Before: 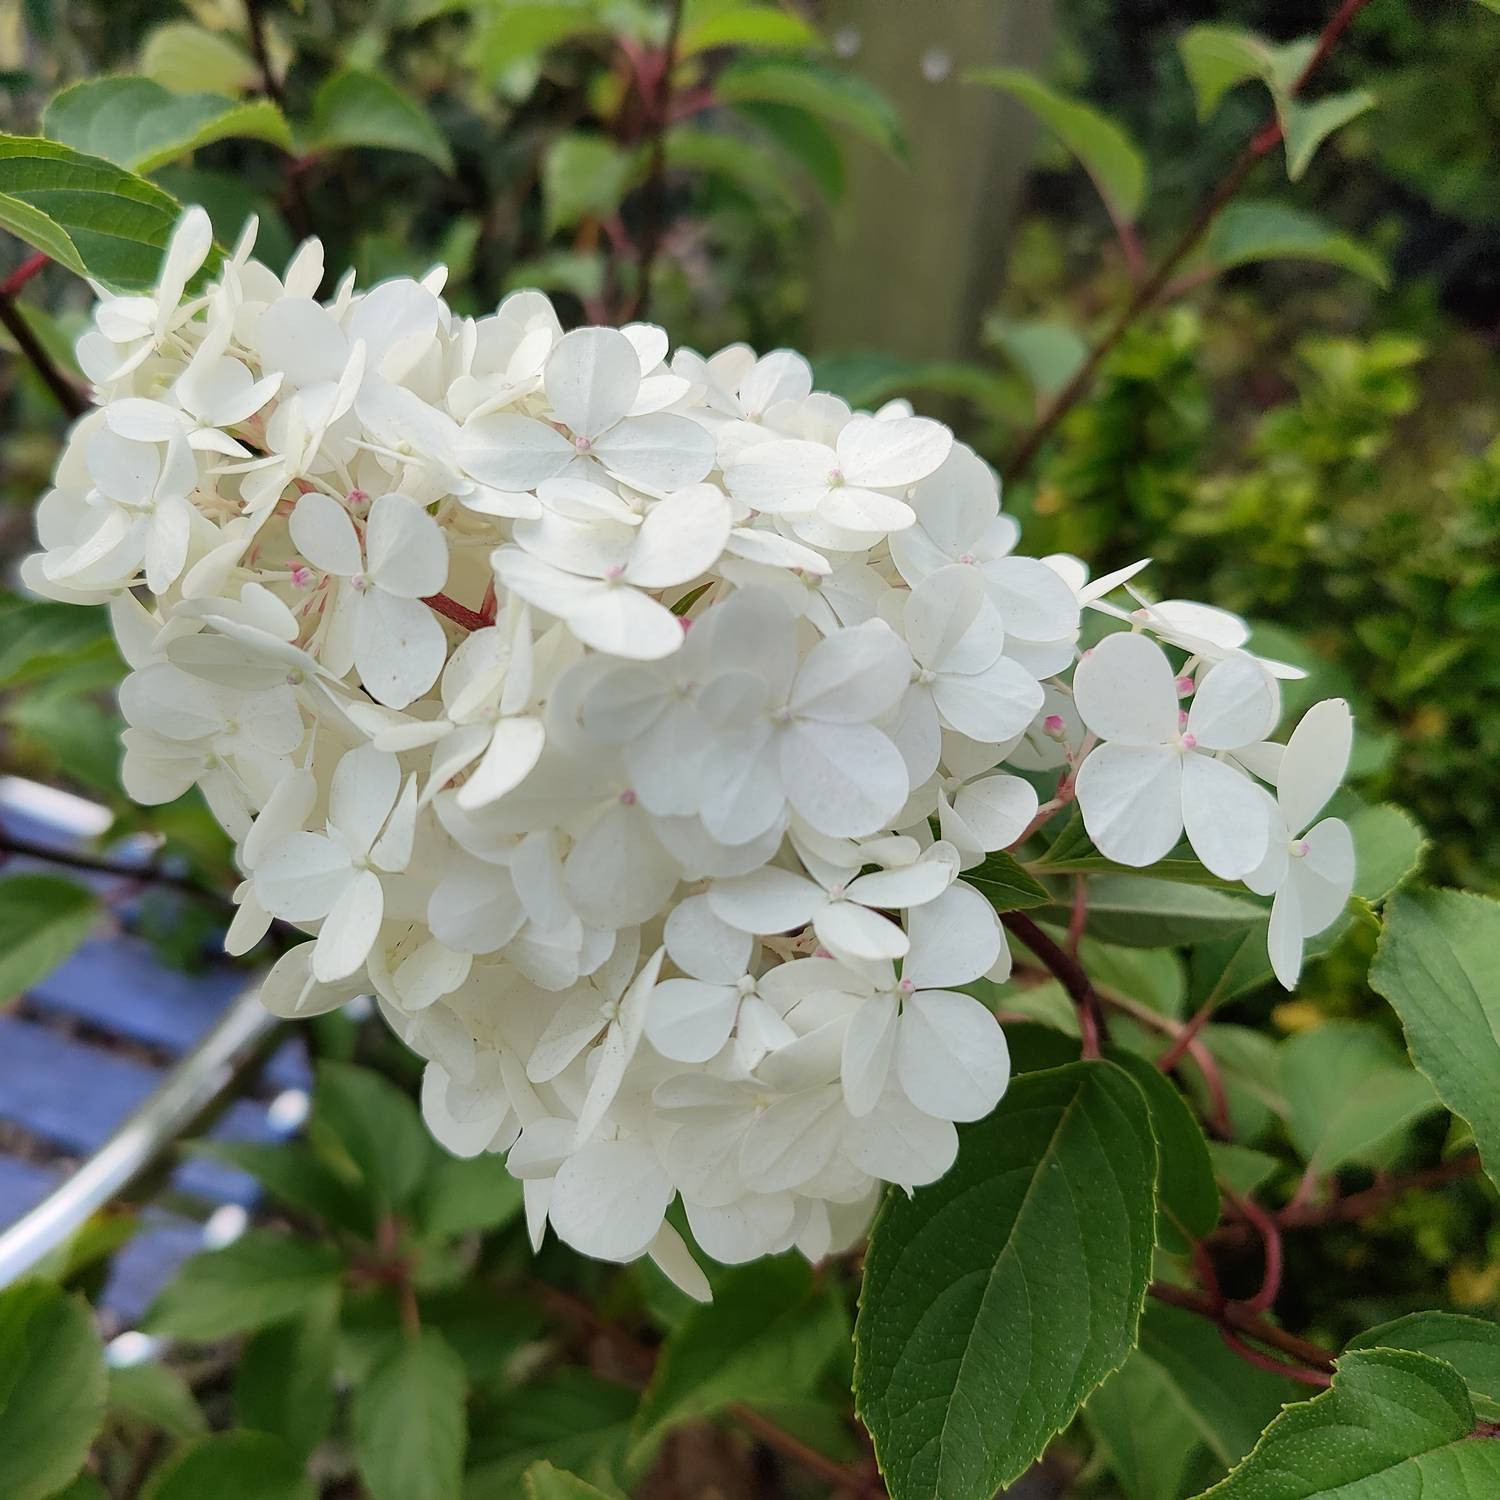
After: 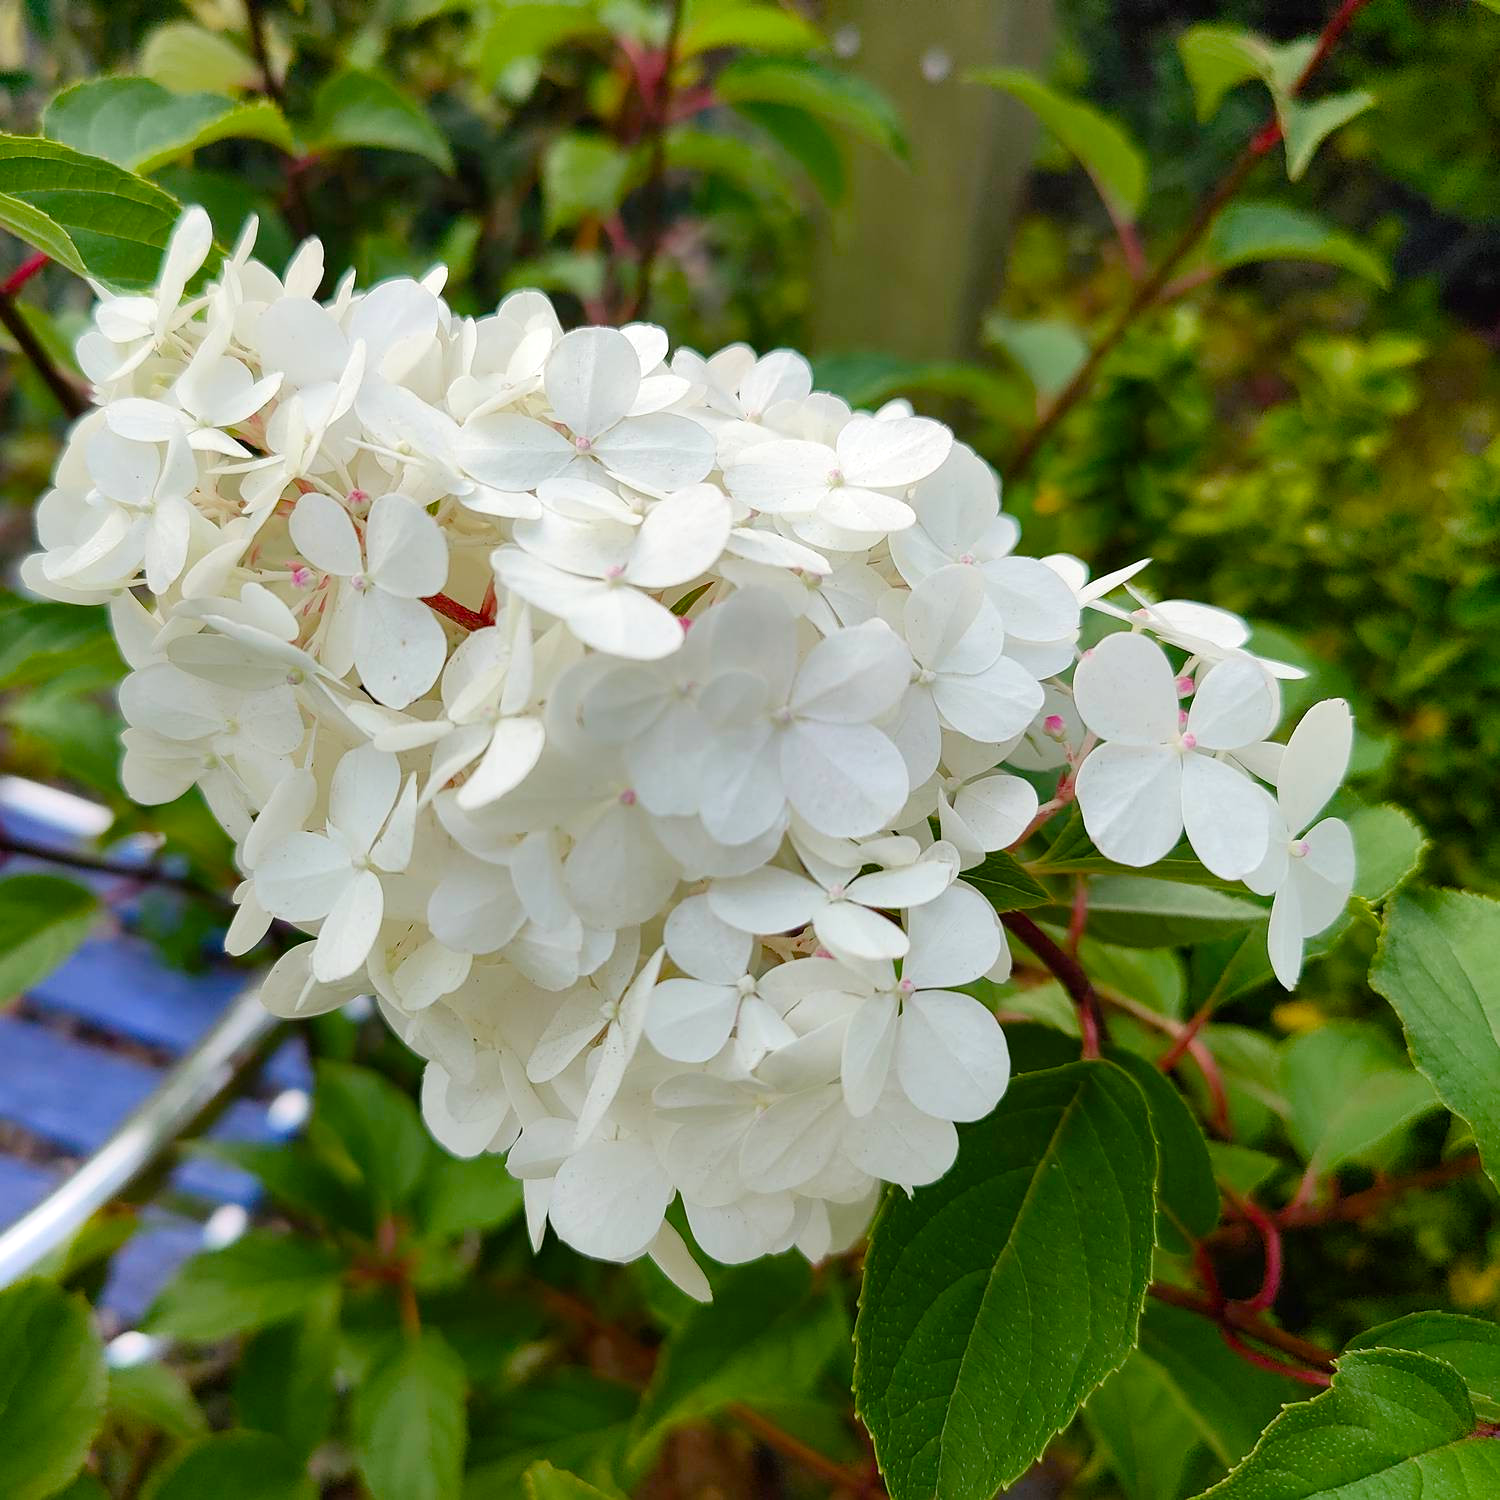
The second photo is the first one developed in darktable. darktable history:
color balance rgb: perceptual saturation grading › global saturation 20%, perceptual saturation grading › highlights -25.672%, perceptual saturation grading › shadows 49.867%, global vibrance 20%
exposure: exposure 0.152 EV, compensate exposure bias true, compensate highlight preservation false
